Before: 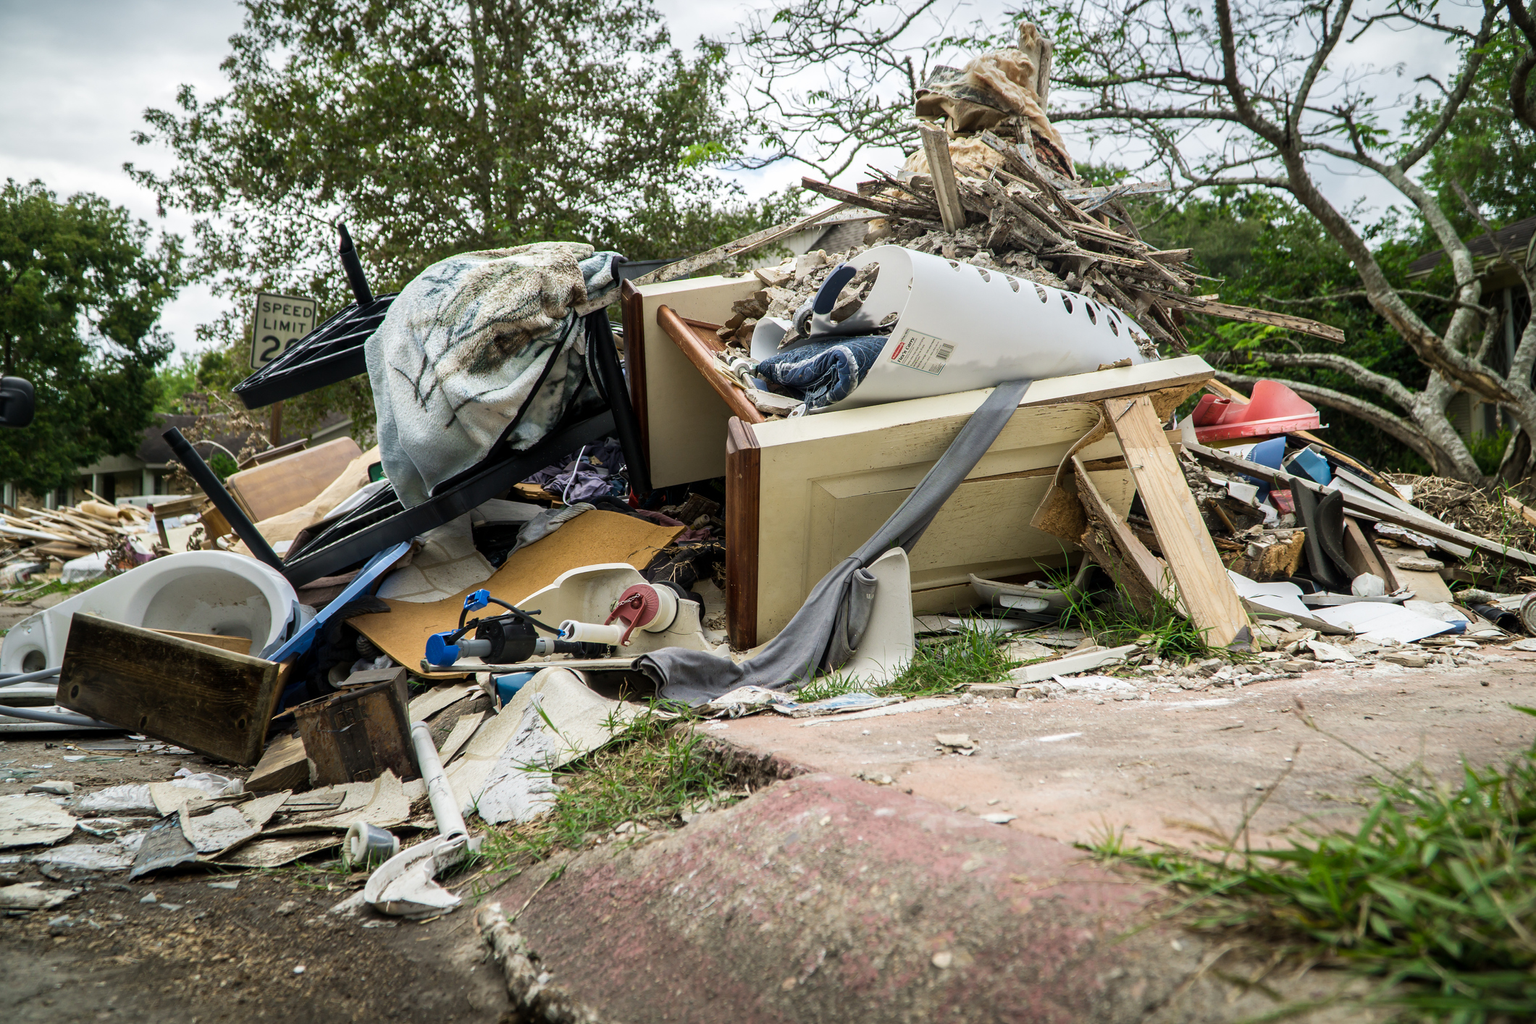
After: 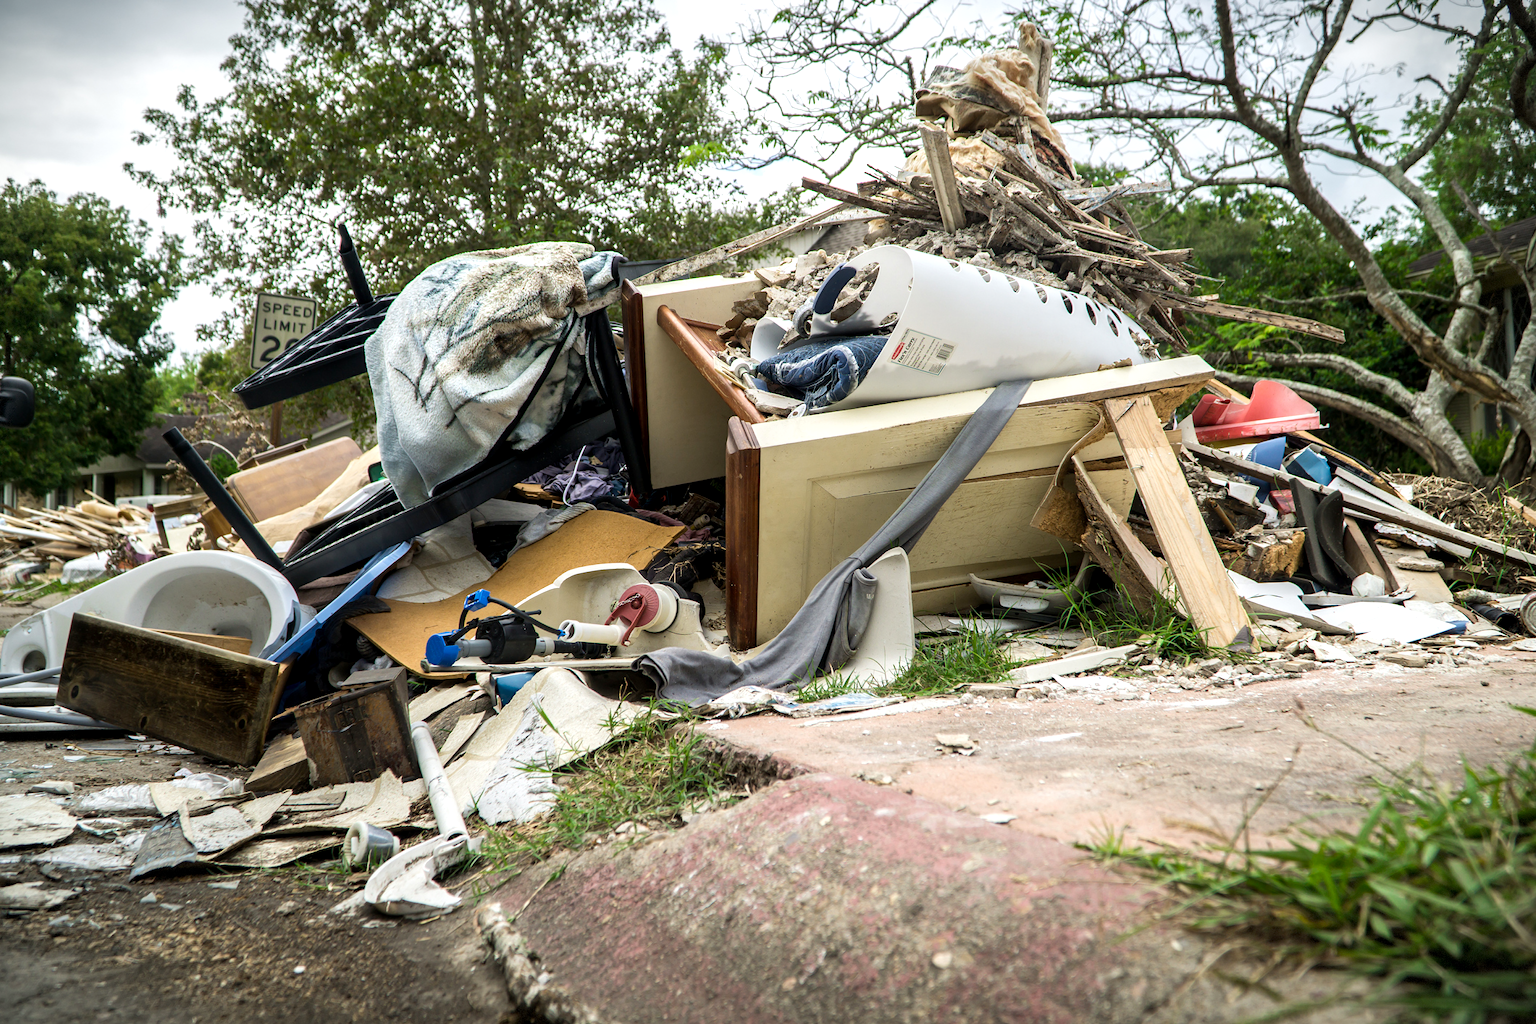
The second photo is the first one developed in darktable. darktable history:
white balance: red 1, blue 1
exposure: black level correction 0.001, exposure 0.3 EV, compensate highlight preservation false
vignetting: fall-off start 100%, brightness -0.406, saturation -0.3, width/height ratio 1.324, dithering 8-bit output, unbound false
